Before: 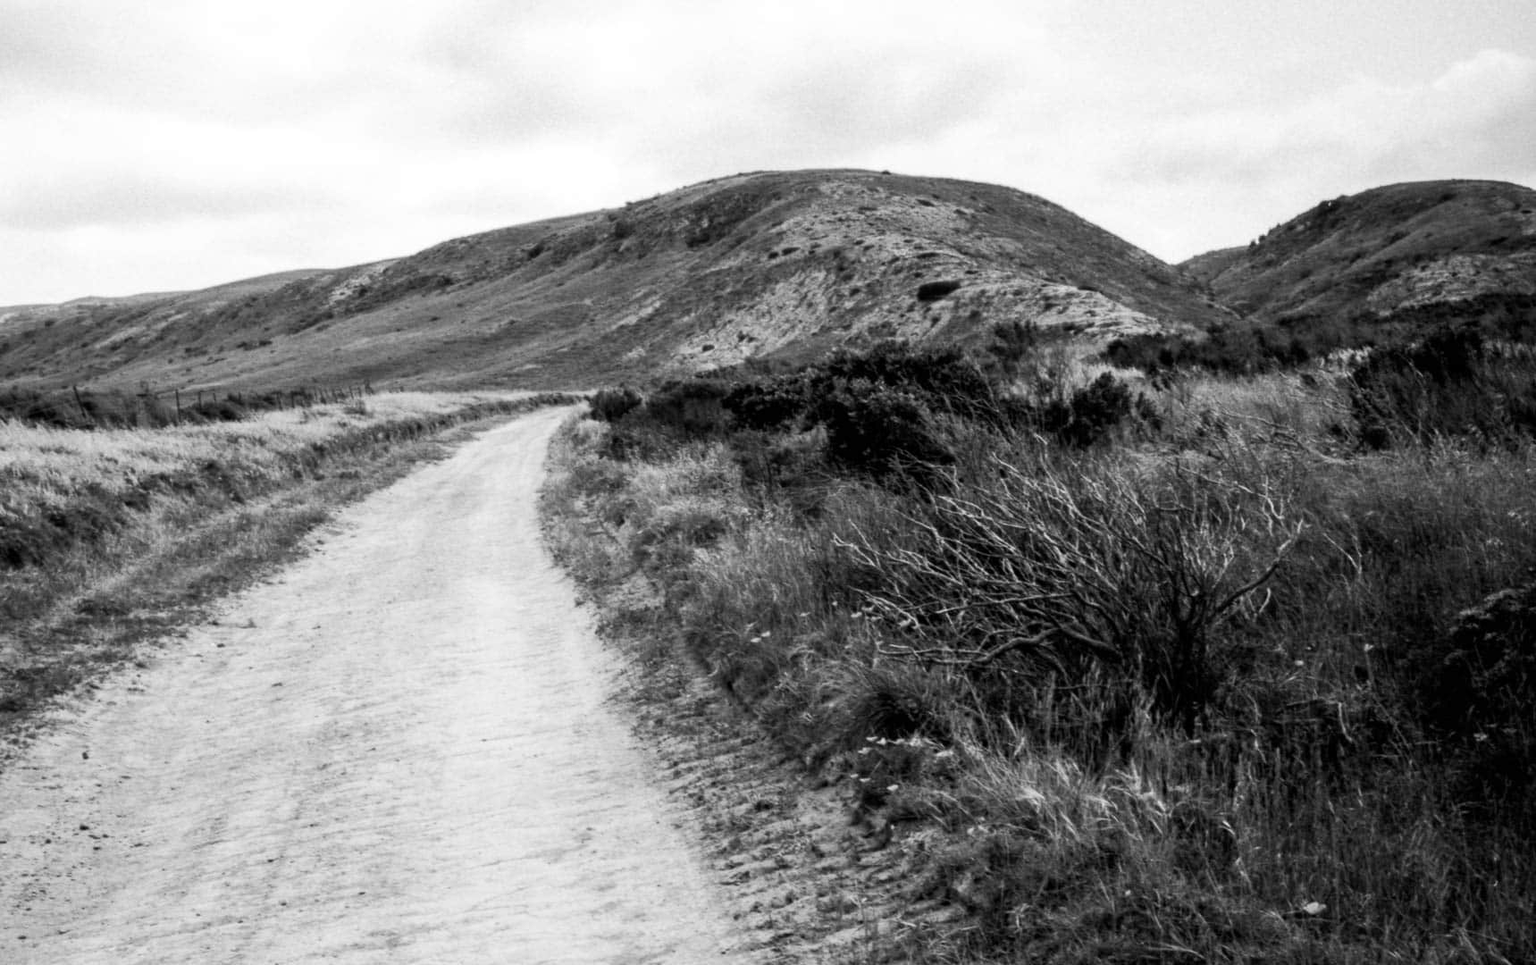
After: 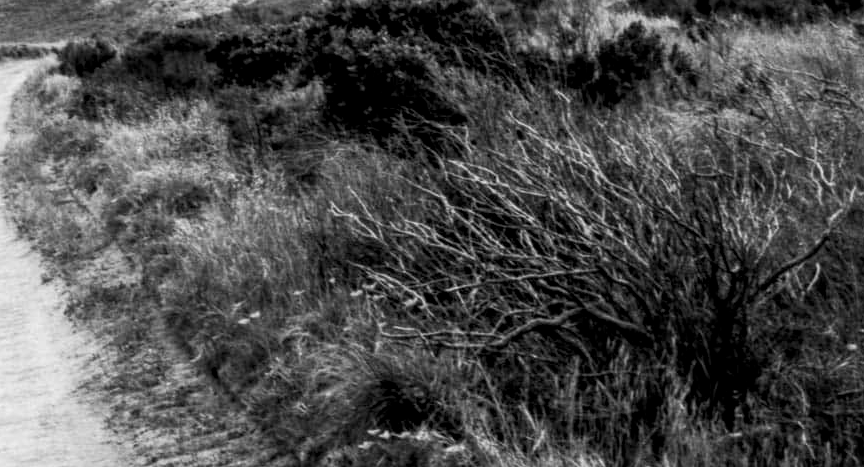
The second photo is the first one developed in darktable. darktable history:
crop: left 35.03%, top 36.625%, right 14.663%, bottom 20.057%
local contrast: on, module defaults
